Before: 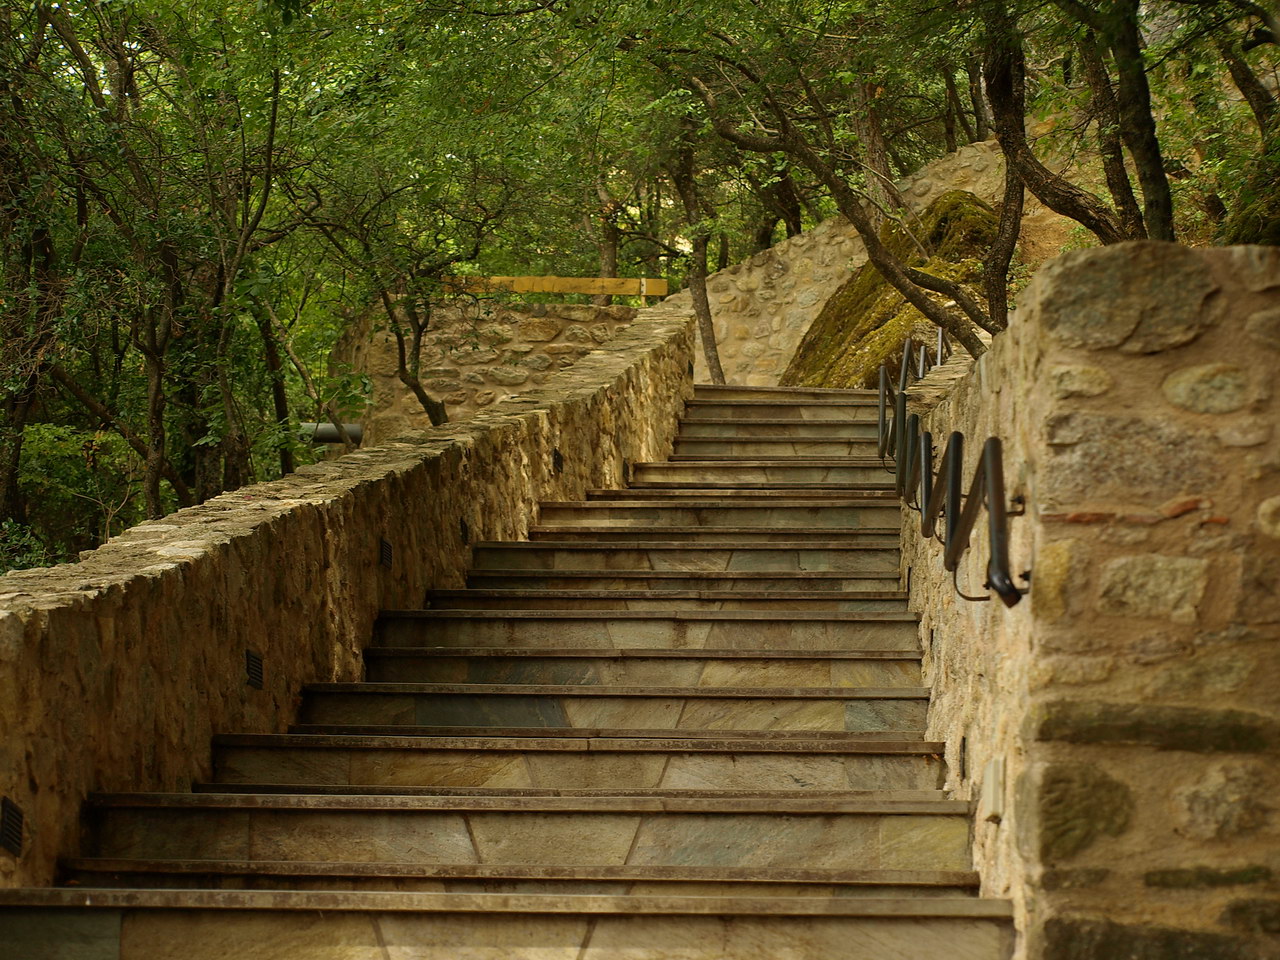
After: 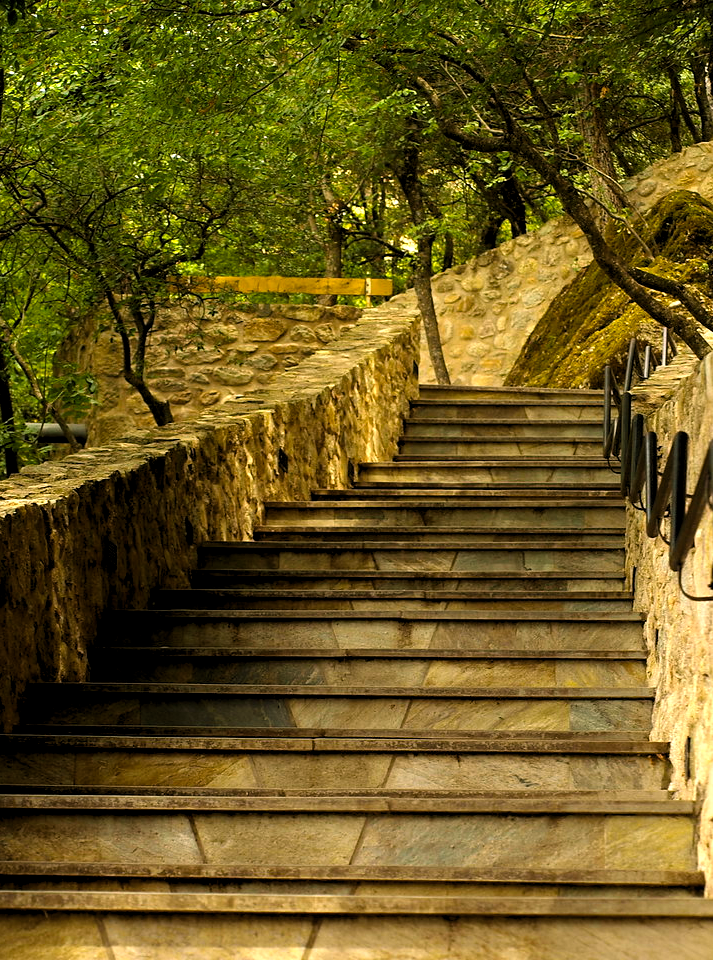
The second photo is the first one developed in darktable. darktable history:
color balance rgb: shadows lift › chroma 4.007%, shadows lift › hue 88.66°, highlights gain › chroma 0.954%, highlights gain › hue 24.36°, linear chroma grading › global chroma 18.337%, perceptual saturation grading › global saturation 0.942%
tone equalizer: -8 EV -0.741 EV, -7 EV -0.695 EV, -6 EV -0.608 EV, -5 EV -0.397 EV, -3 EV 0.391 EV, -2 EV 0.6 EV, -1 EV 0.697 EV, +0 EV 0.743 EV, mask exposure compensation -0.485 EV
crop: left 21.521%, right 22.702%
levels: black 0.057%, levels [0.062, 0.494, 0.925]
